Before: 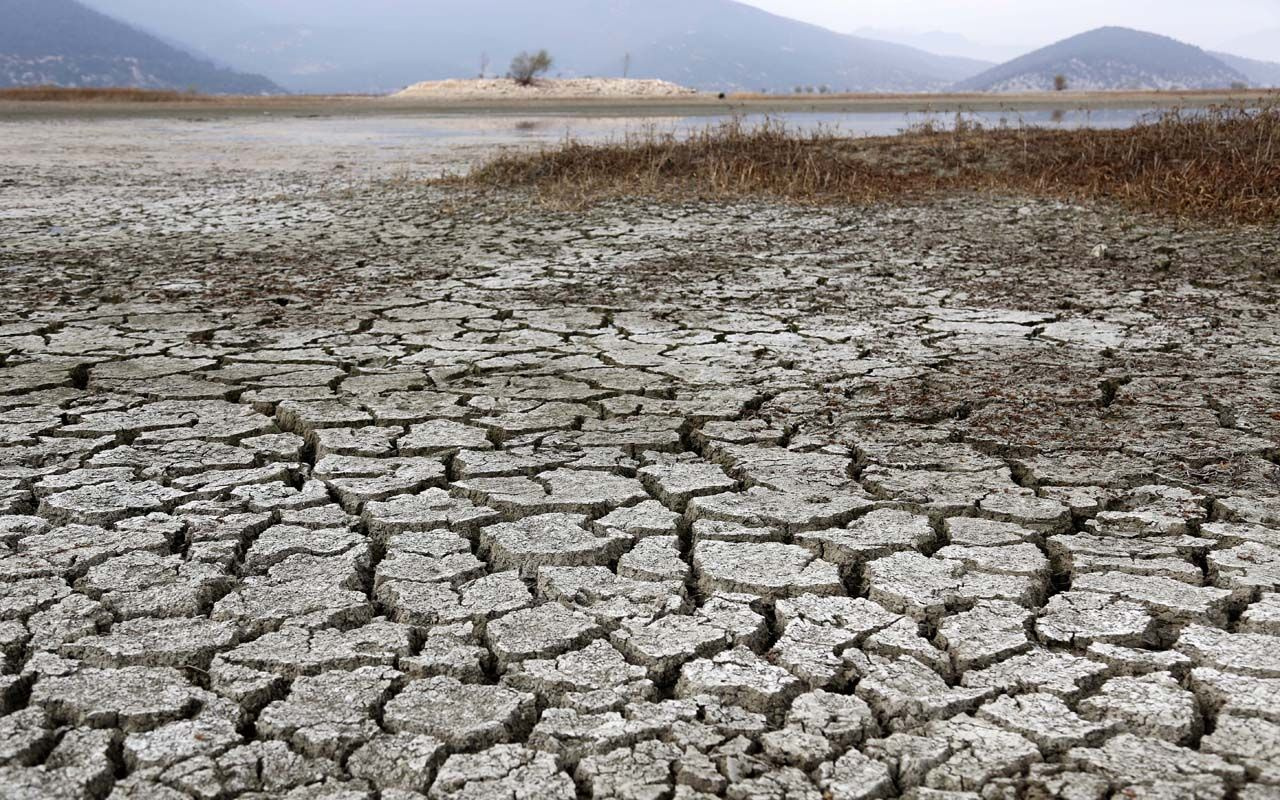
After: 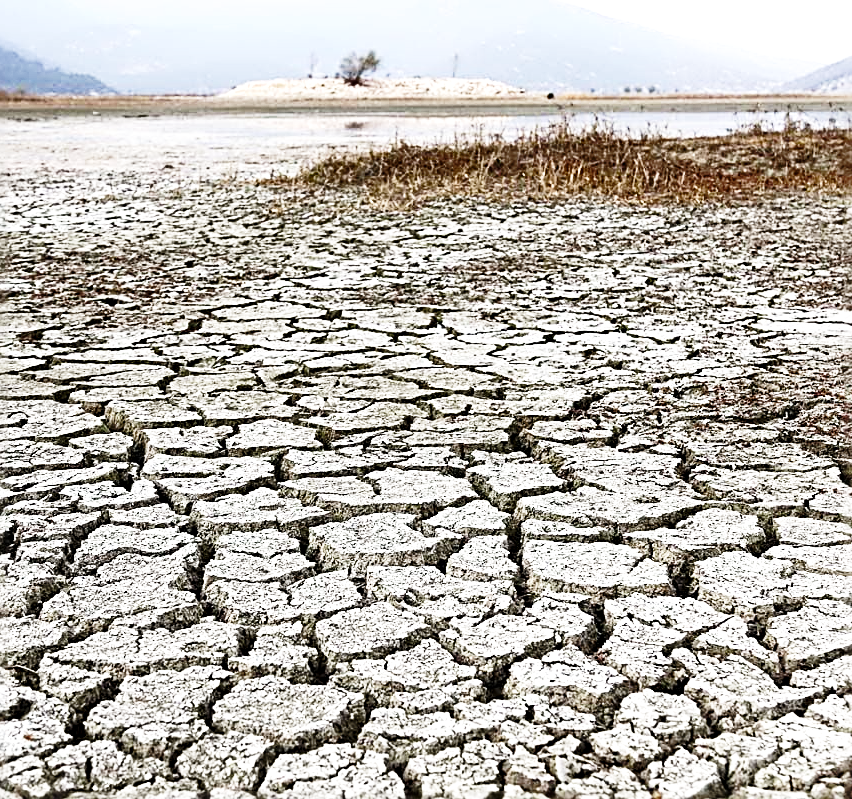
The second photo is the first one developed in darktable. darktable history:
crop and rotate: left 13.368%, right 20.048%
base curve: curves: ch0 [(0, 0) (0.028, 0.03) (0.121, 0.232) (0.46, 0.748) (0.859, 0.968) (1, 1)], preserve colors none
shadows and highlights: low approximation 0.01, soften with gaussian
exposure: black level correction 0, exposure 0.686 EV, compensate exposure bias true, compensate highlight preservation false
sharpen: radius 3.038, amount 0.756
